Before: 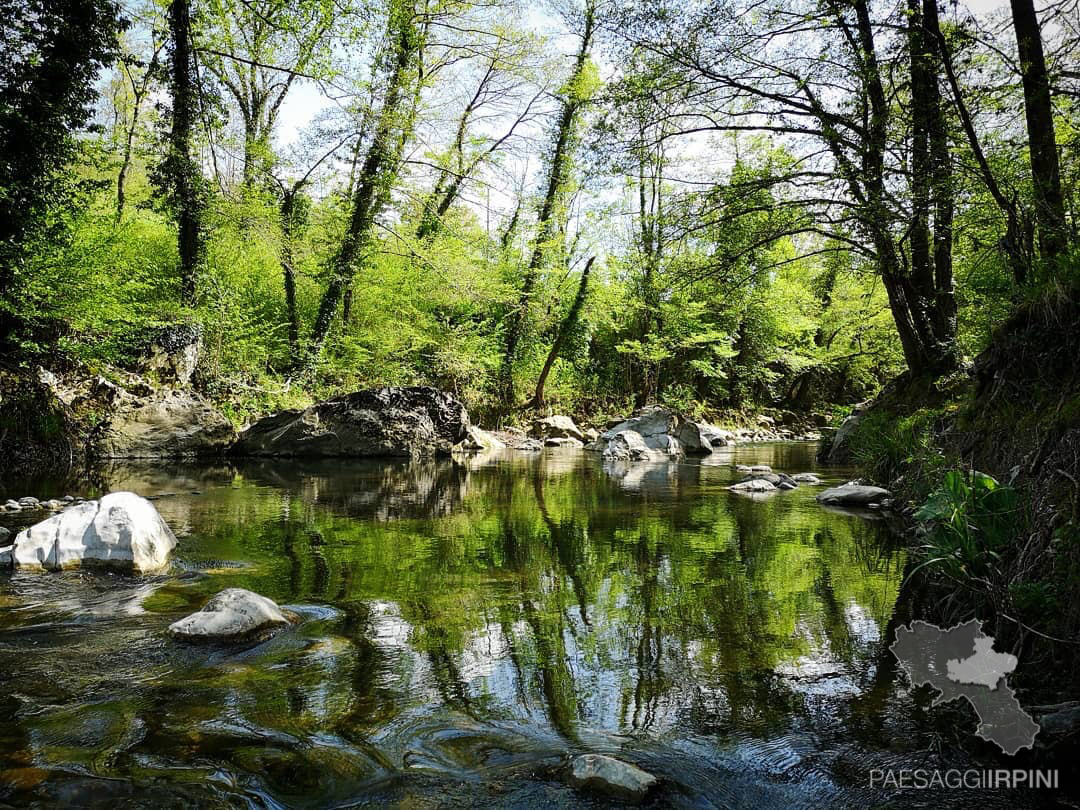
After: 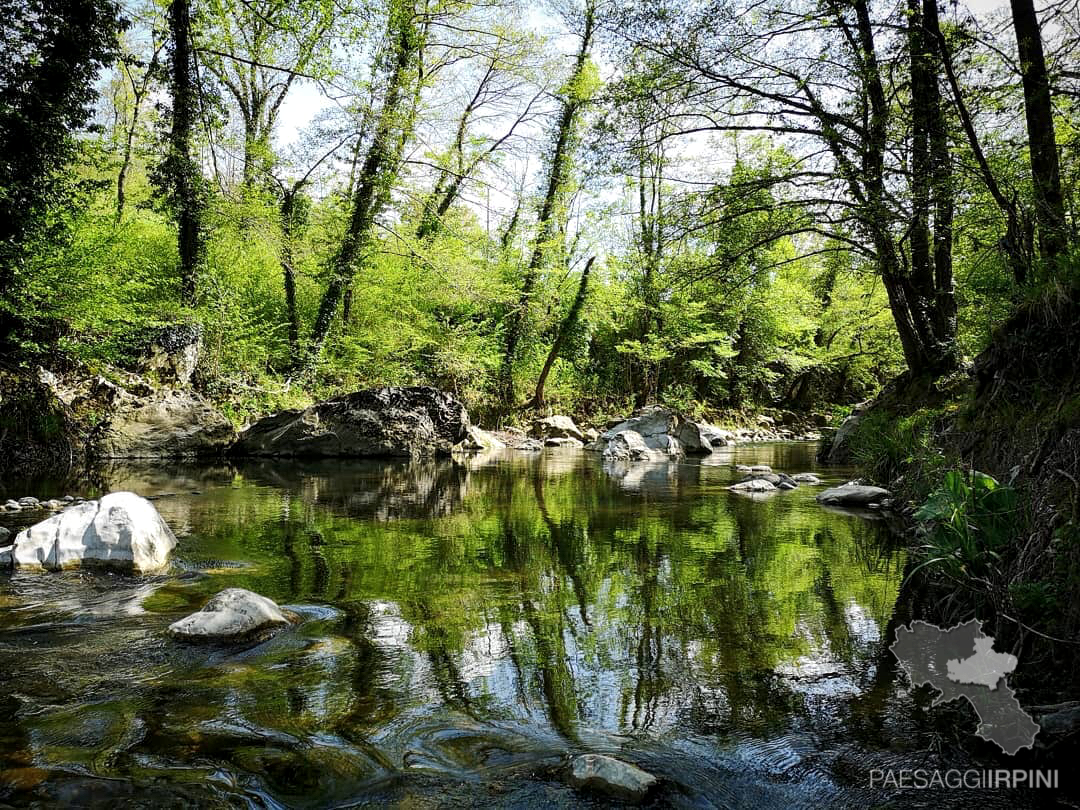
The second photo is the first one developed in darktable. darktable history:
local contrast: highlights 103%, shadows 100%, detail 120%, midtone range 0.2
